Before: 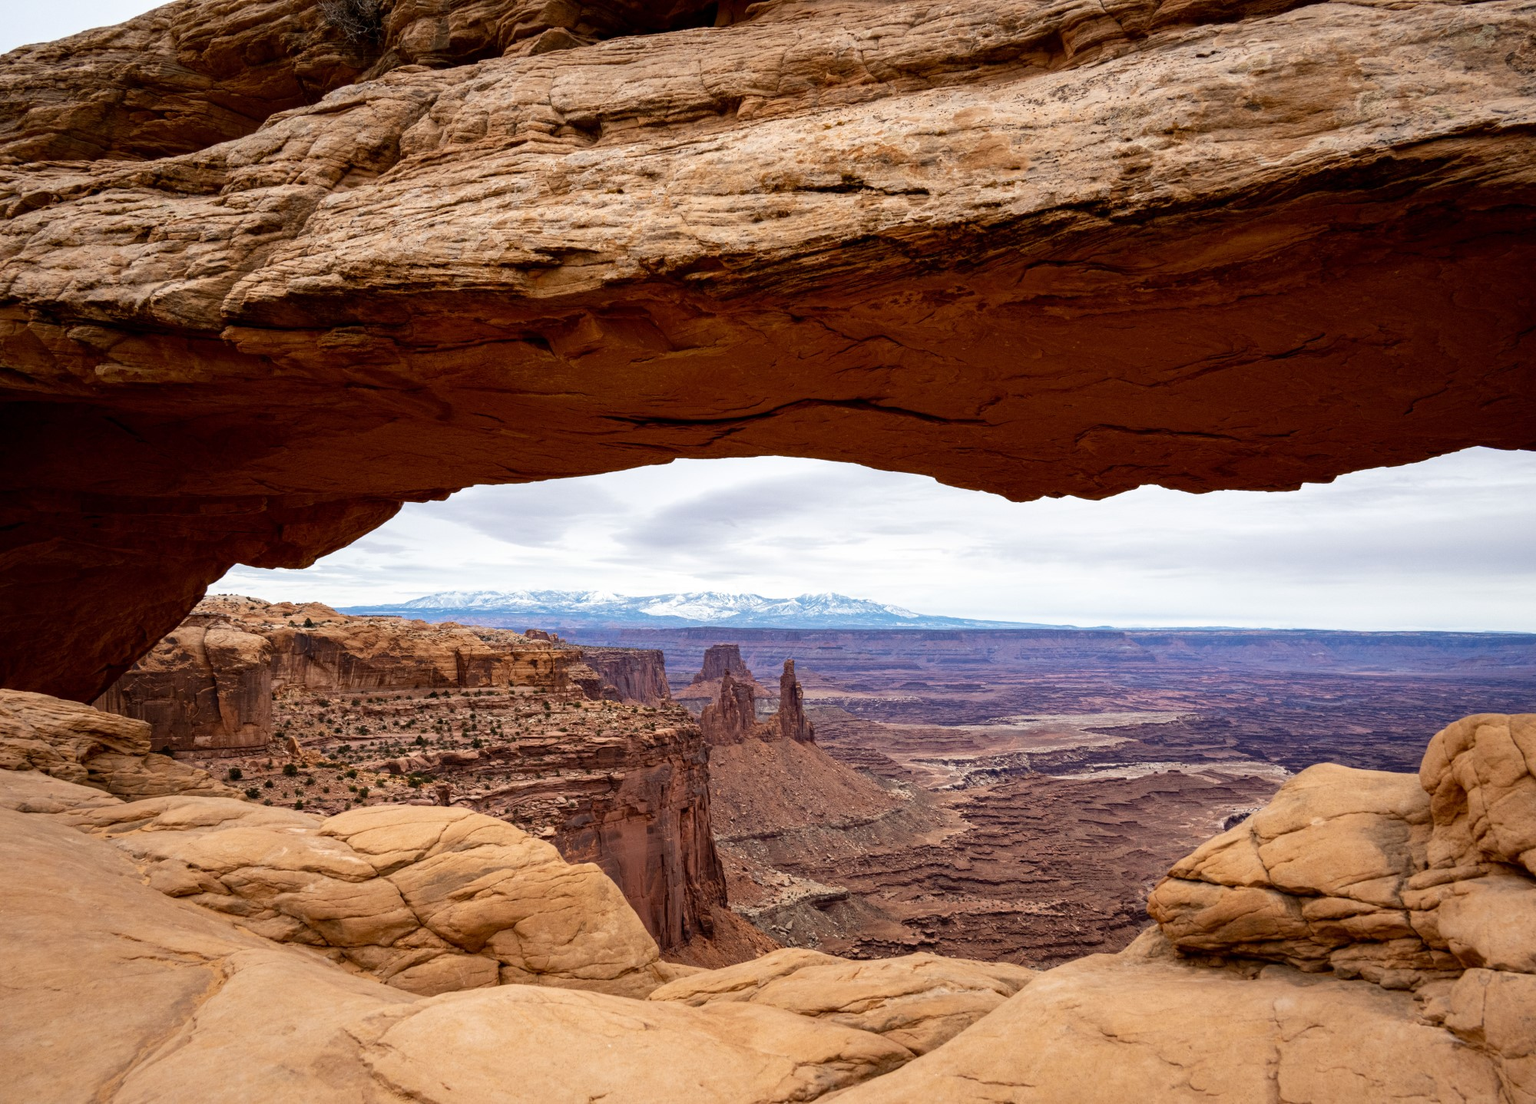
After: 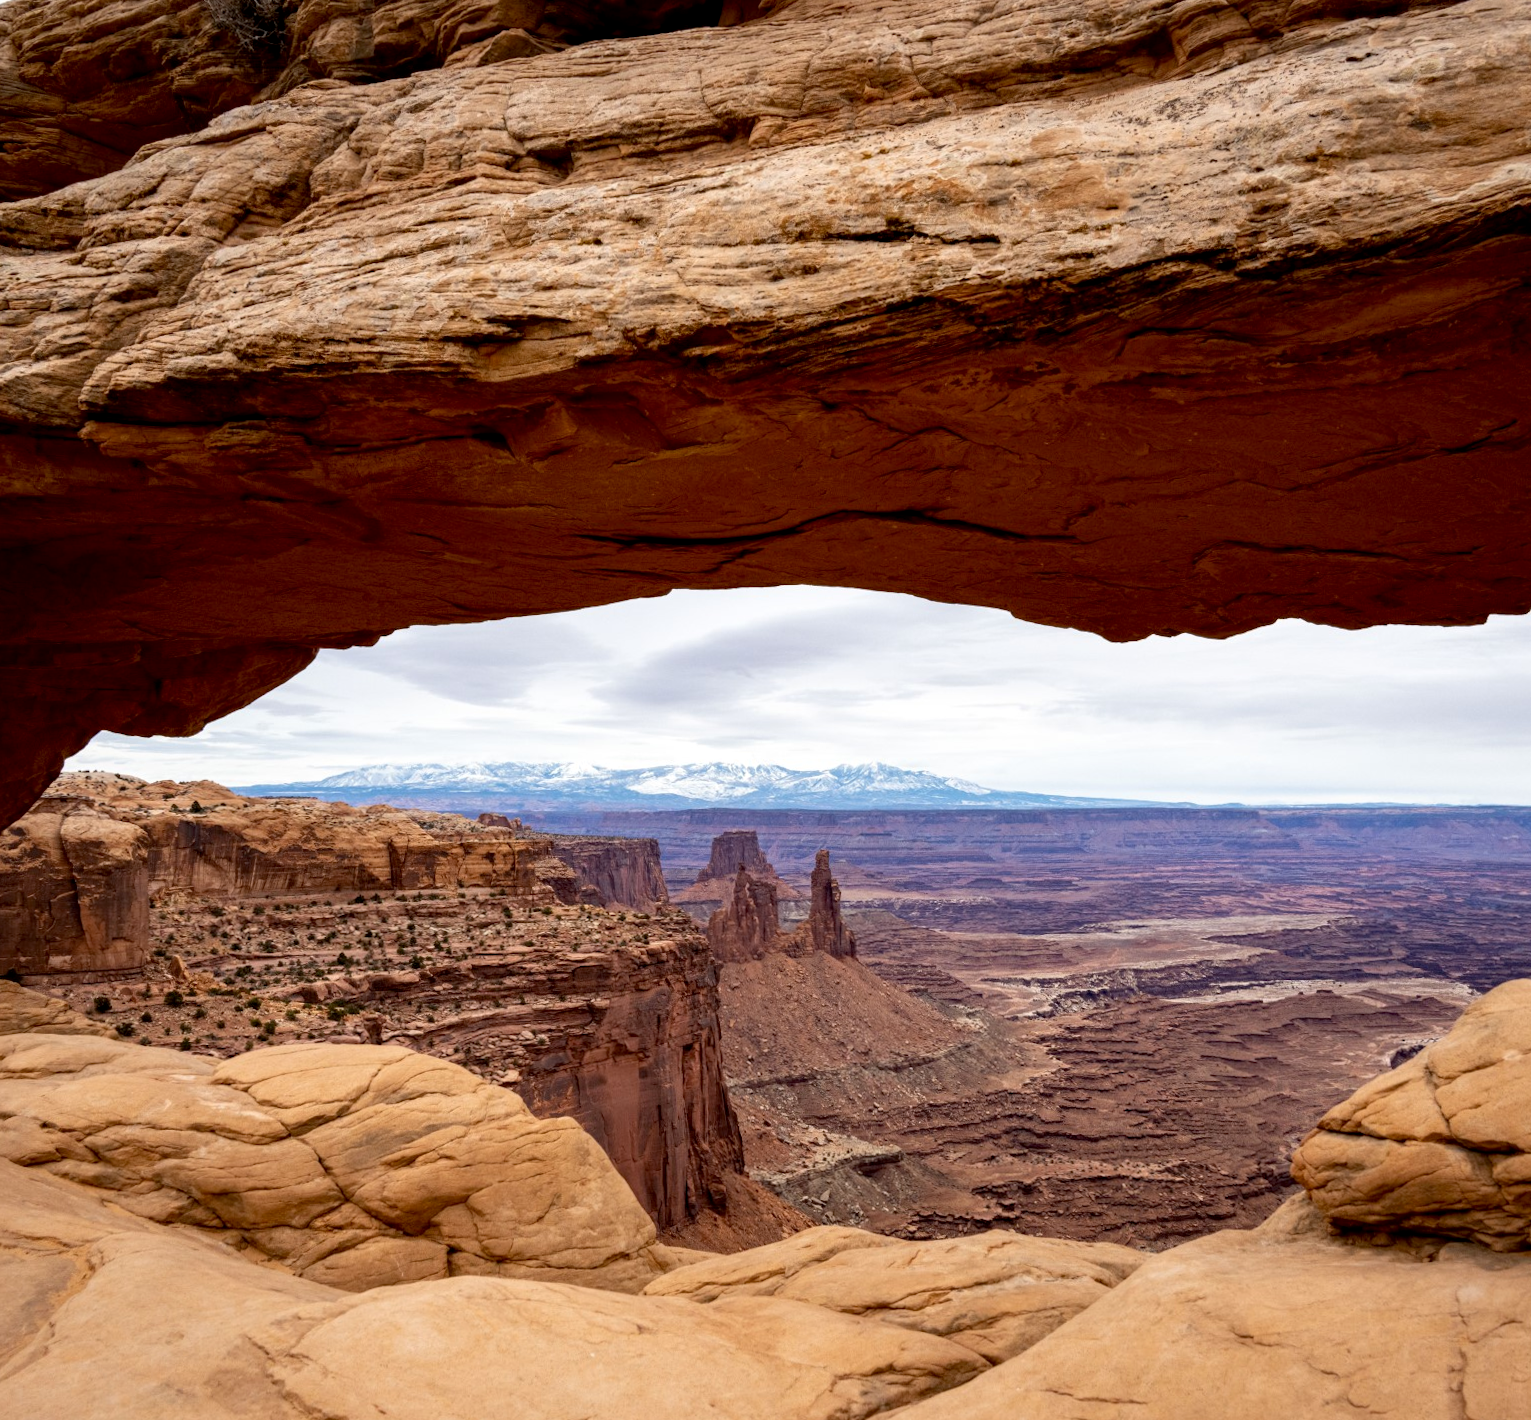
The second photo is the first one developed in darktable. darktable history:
crop: left 9.88%, right 12.664%
rotate and perspective: rotation -0.45°, automatic cropping original format, crop left 0.008, crop right 0.992, crop top 0.012, crop bottom 0.988
exposure: black level correction 0.004, exposure 0.014 EV, compensate highlight preservation false
